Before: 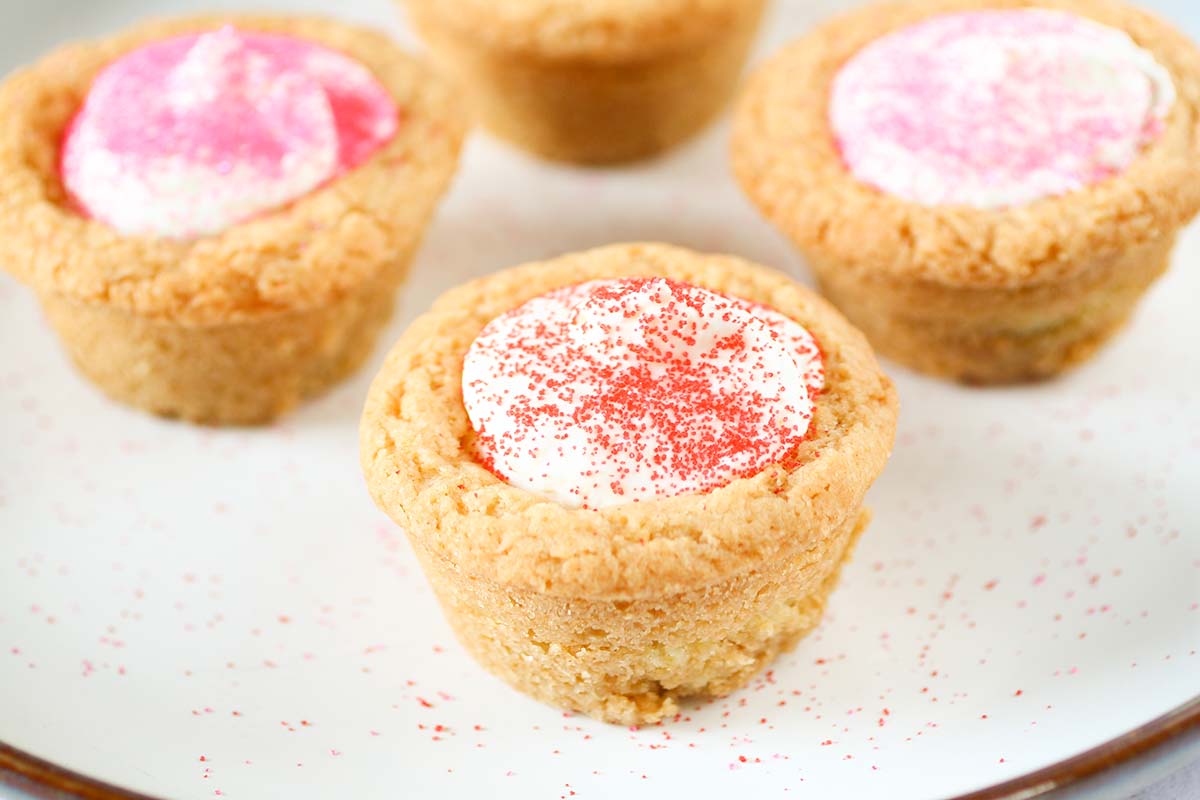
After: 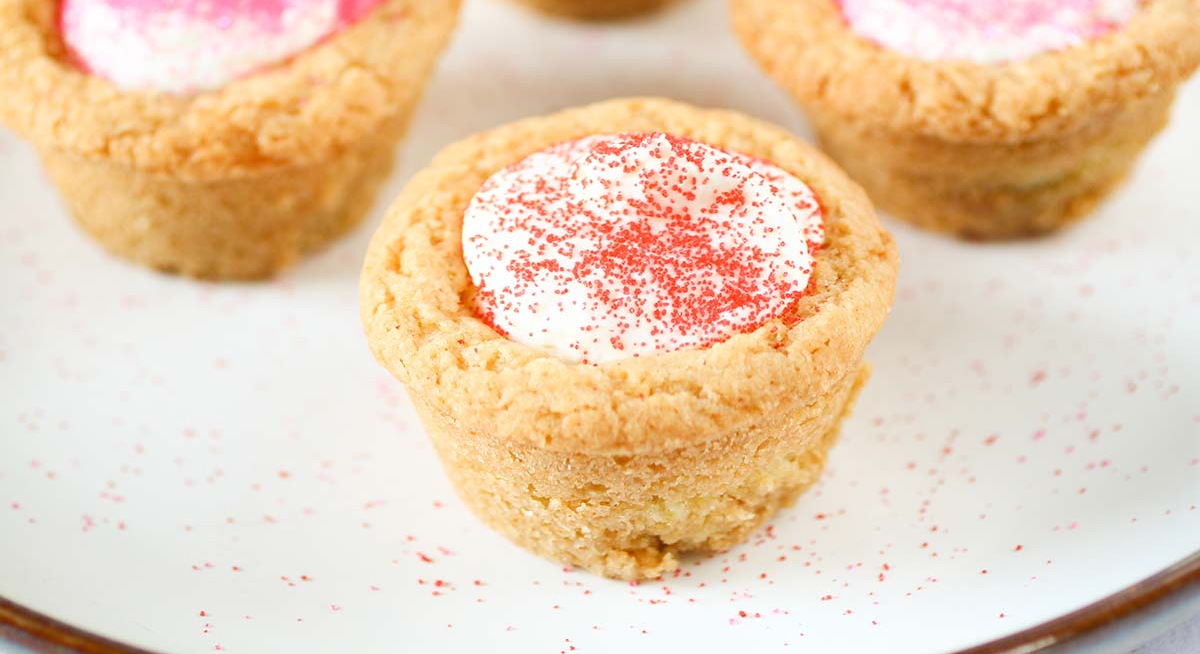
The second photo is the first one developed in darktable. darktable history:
crop and rotate: top 18.22%
